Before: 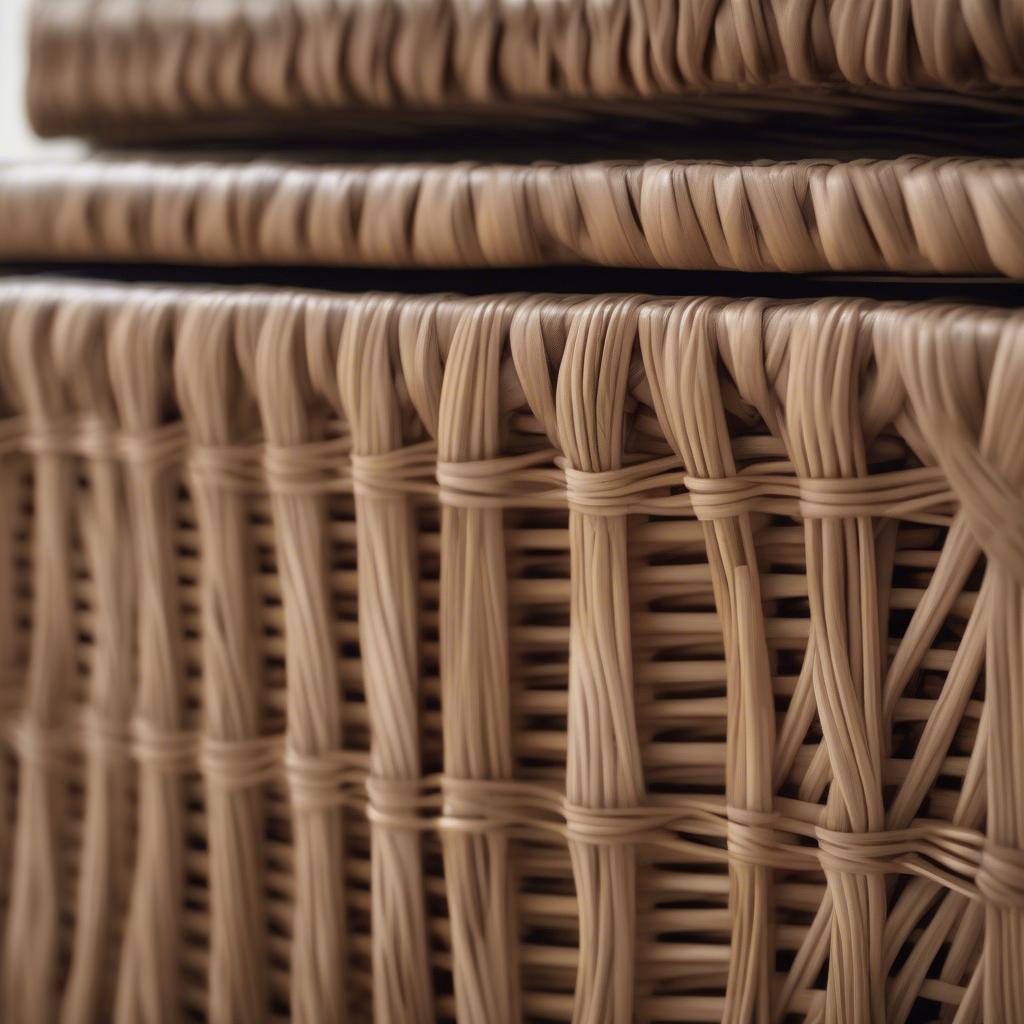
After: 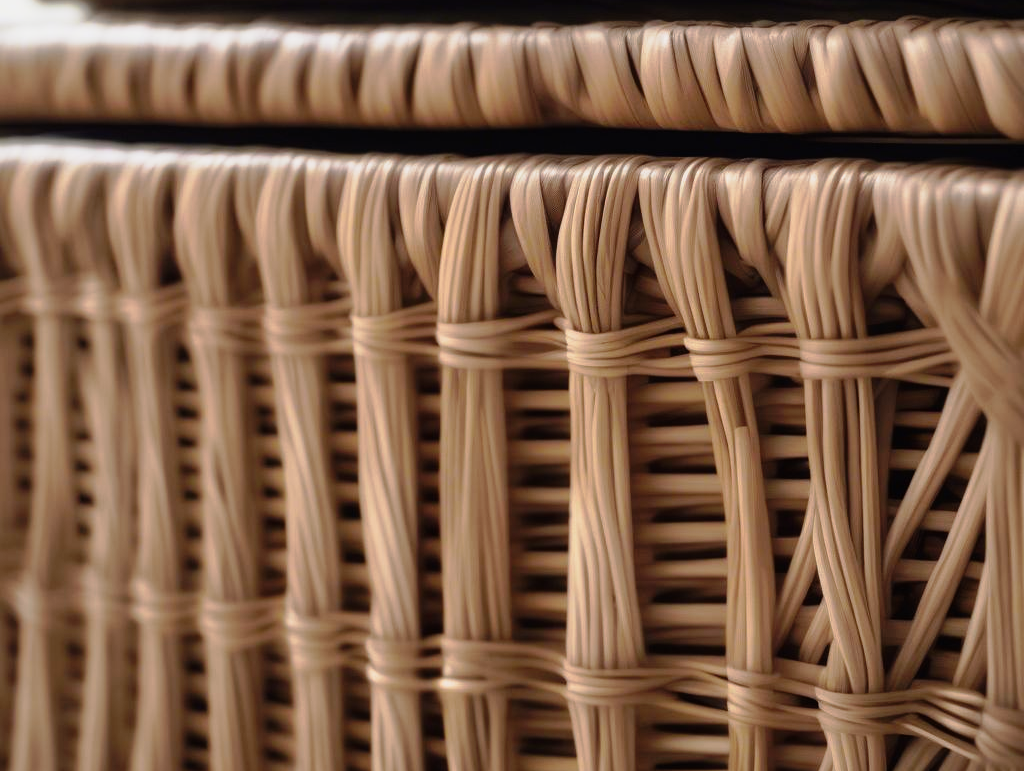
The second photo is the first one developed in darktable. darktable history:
crop: top 13.659%, bottom 10.978%
tone curve: curves: ch0 [(0, 0) (0.105, 0.068) (0.195, 0.162) (0.283, 0.283) (0.384, 0.404) (0.485, 0.531) (0.638, 0.681) (0.795, 0.879) (1, 0.977)]; ch1 [(0, 0) (0.161, 0.092) (0.35, 0.33) (0.379, 0.401) (0.456, 0.469) (0.498, 0.506) (0.521, 0.549) (0.58, 0.624) (0.635, 0.671) (1, 1)]; ch2 [(0, 0) (0.371, 0.362) (0.437, 0.437) (0.483, 0.484) (0.53, 0.515) (0.56, 0.58) (0.622, 0.606) (1, 1)], preserve colors none
